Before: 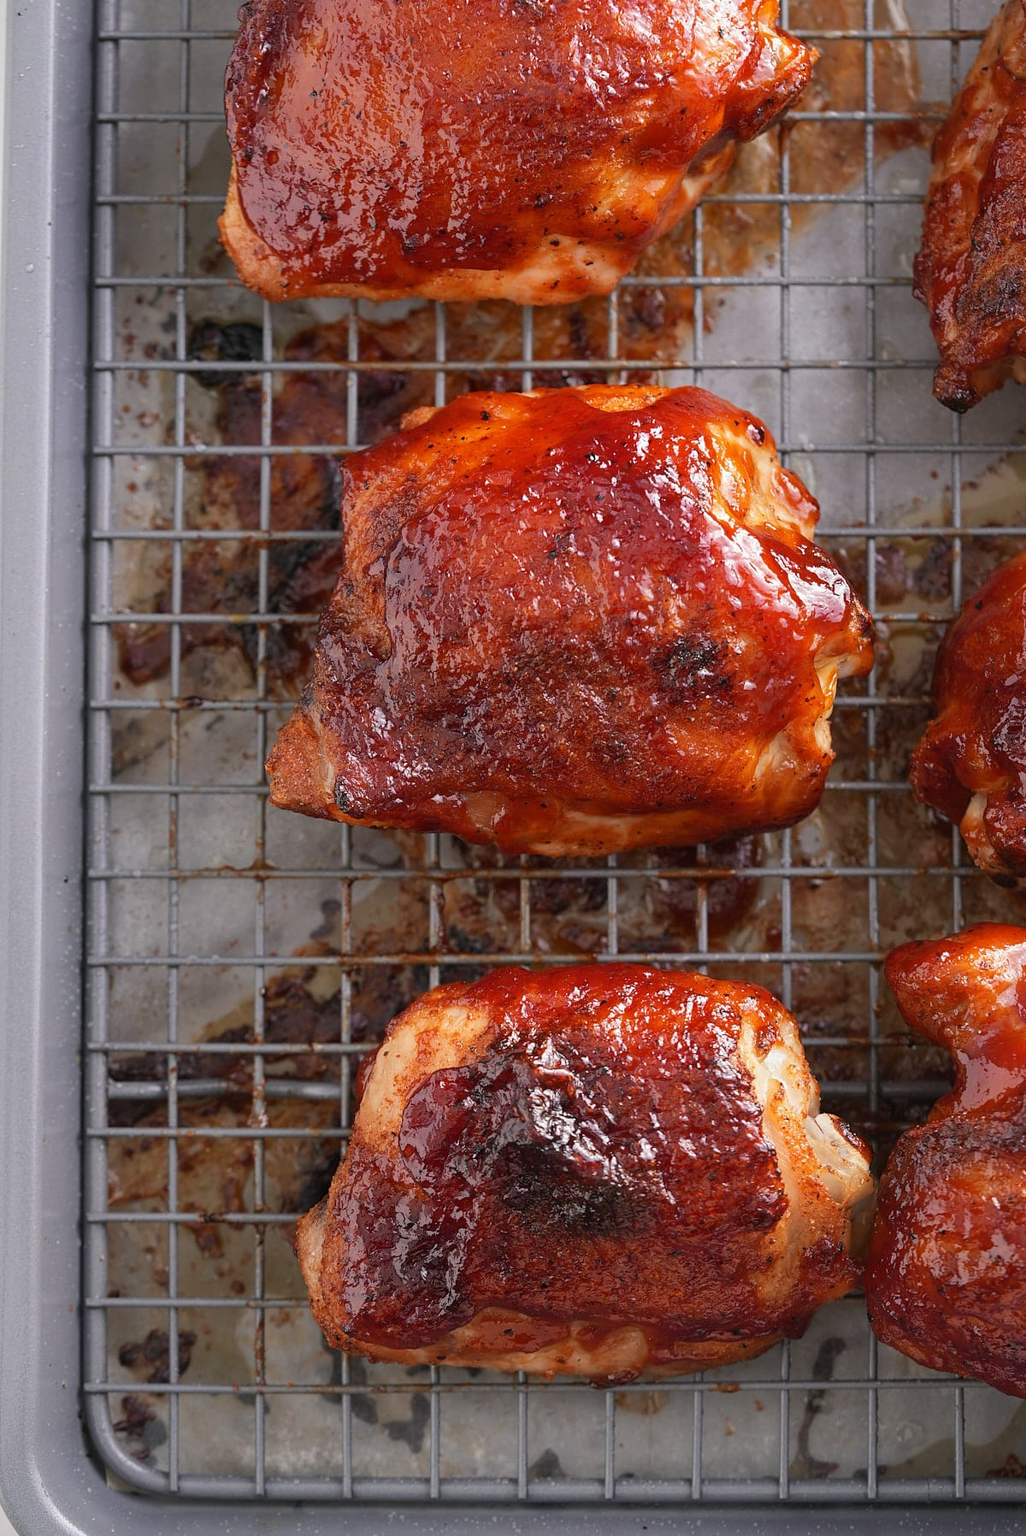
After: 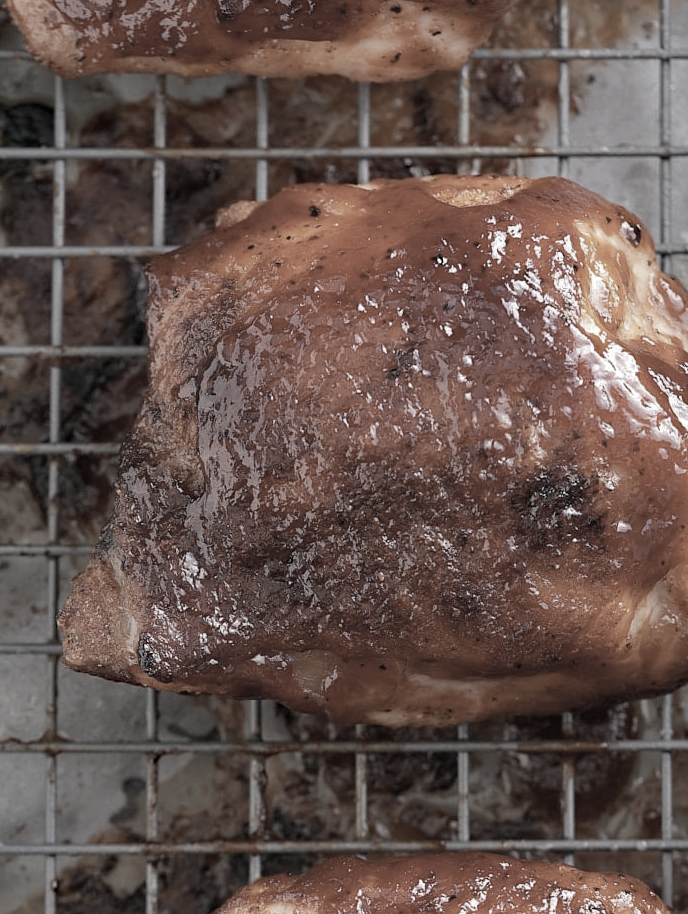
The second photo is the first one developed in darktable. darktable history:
haze removal: adaptive false
crop: left 21.166%, top 15.328%, right 21.436%, bottom 33.809%
color zones: curves: ch1 [(0.238, 0.163) (0.476, 0.2) (0.733, 0.322) (0.848, 0.134)]
